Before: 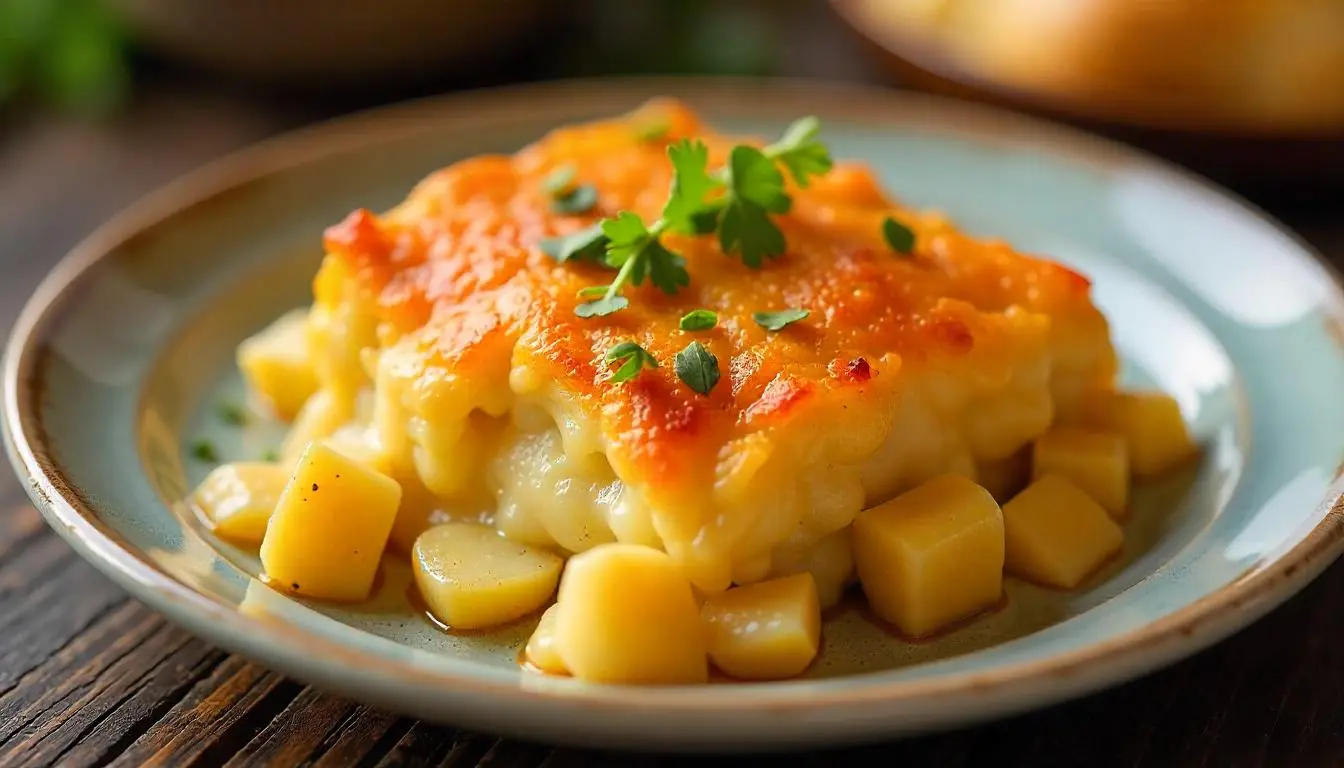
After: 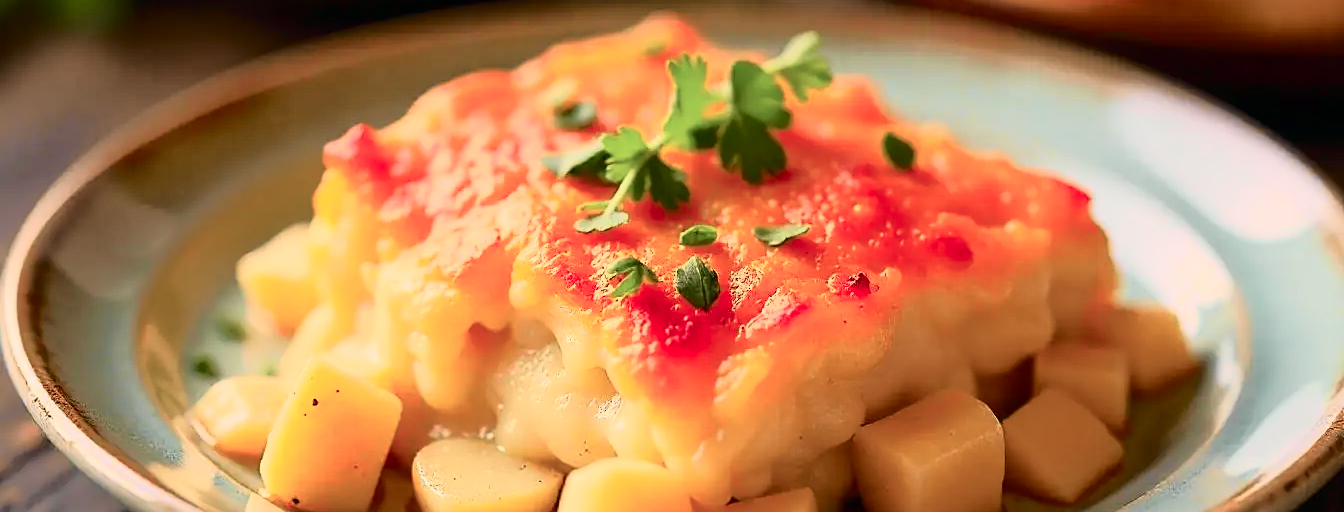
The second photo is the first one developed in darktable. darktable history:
crop: top 11.166%, bottom 22.168%
white balance: red 1.127, blue 0.943
tone equalizer: on, module defaults
sharpen: radius 1.864, amount 0.398, threshold 1.271
tone curve: curves: ch0 [(0, 0) (0.081, 0.044) (0.192, 0.125) (0.283, 0.238) (0.416, 0.449) (0.495, 0.524) (0.661, 0.756) (0.788, 0.87) (1, 0.951)]; ch1 [(0, 0) (0.161, 0.092) (0.35, 0.33) (0.392, 0.392) (0.427, 0.426) (0.479, 0.472) (0.505, 0.497) (0.521, 0.524) (0.567, 0.56) (0.583, 0.592) (0.625, 0.627) (0.678, 0.733) (1, 1)]; ch2 [(0, 0) (0.346, 0.362) (0.404, 0.427) (0.502, 0.499) (0.531, 0.523) (0.544, 0.561) (0.58, 0.59) (0.629, 0.642) (0.717, 0.678) (1, 1)], color space Lab, independent channels, preserve colors none
